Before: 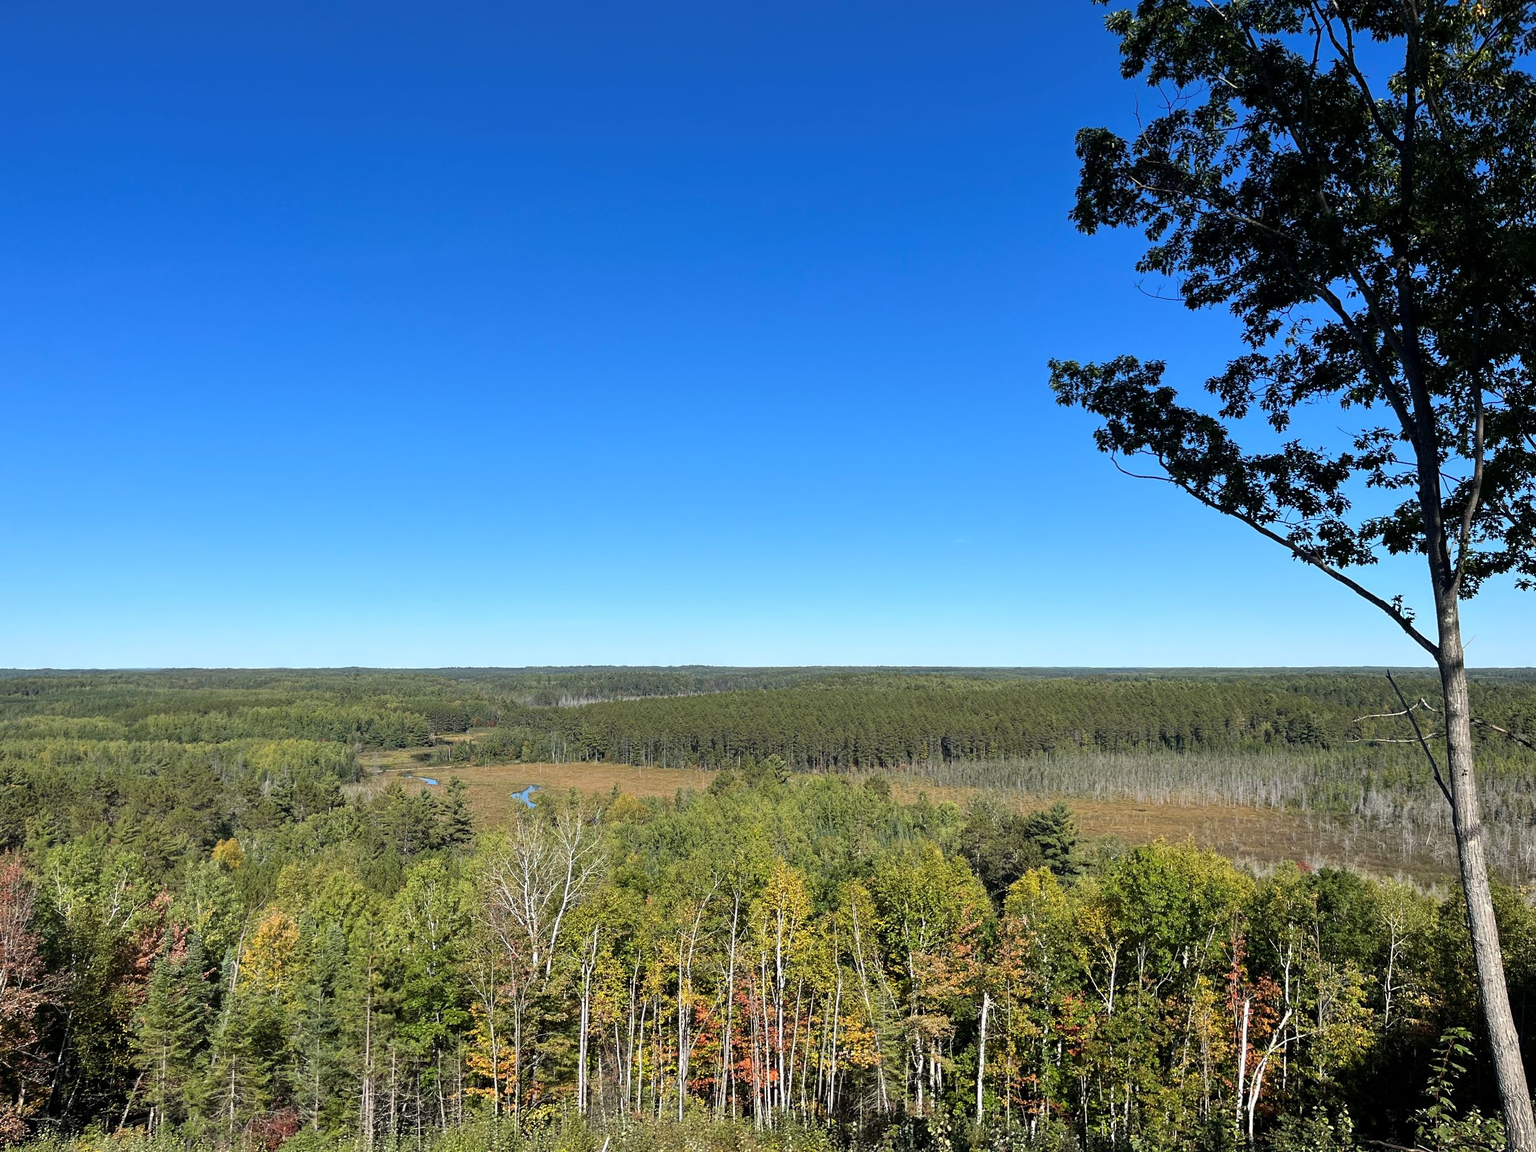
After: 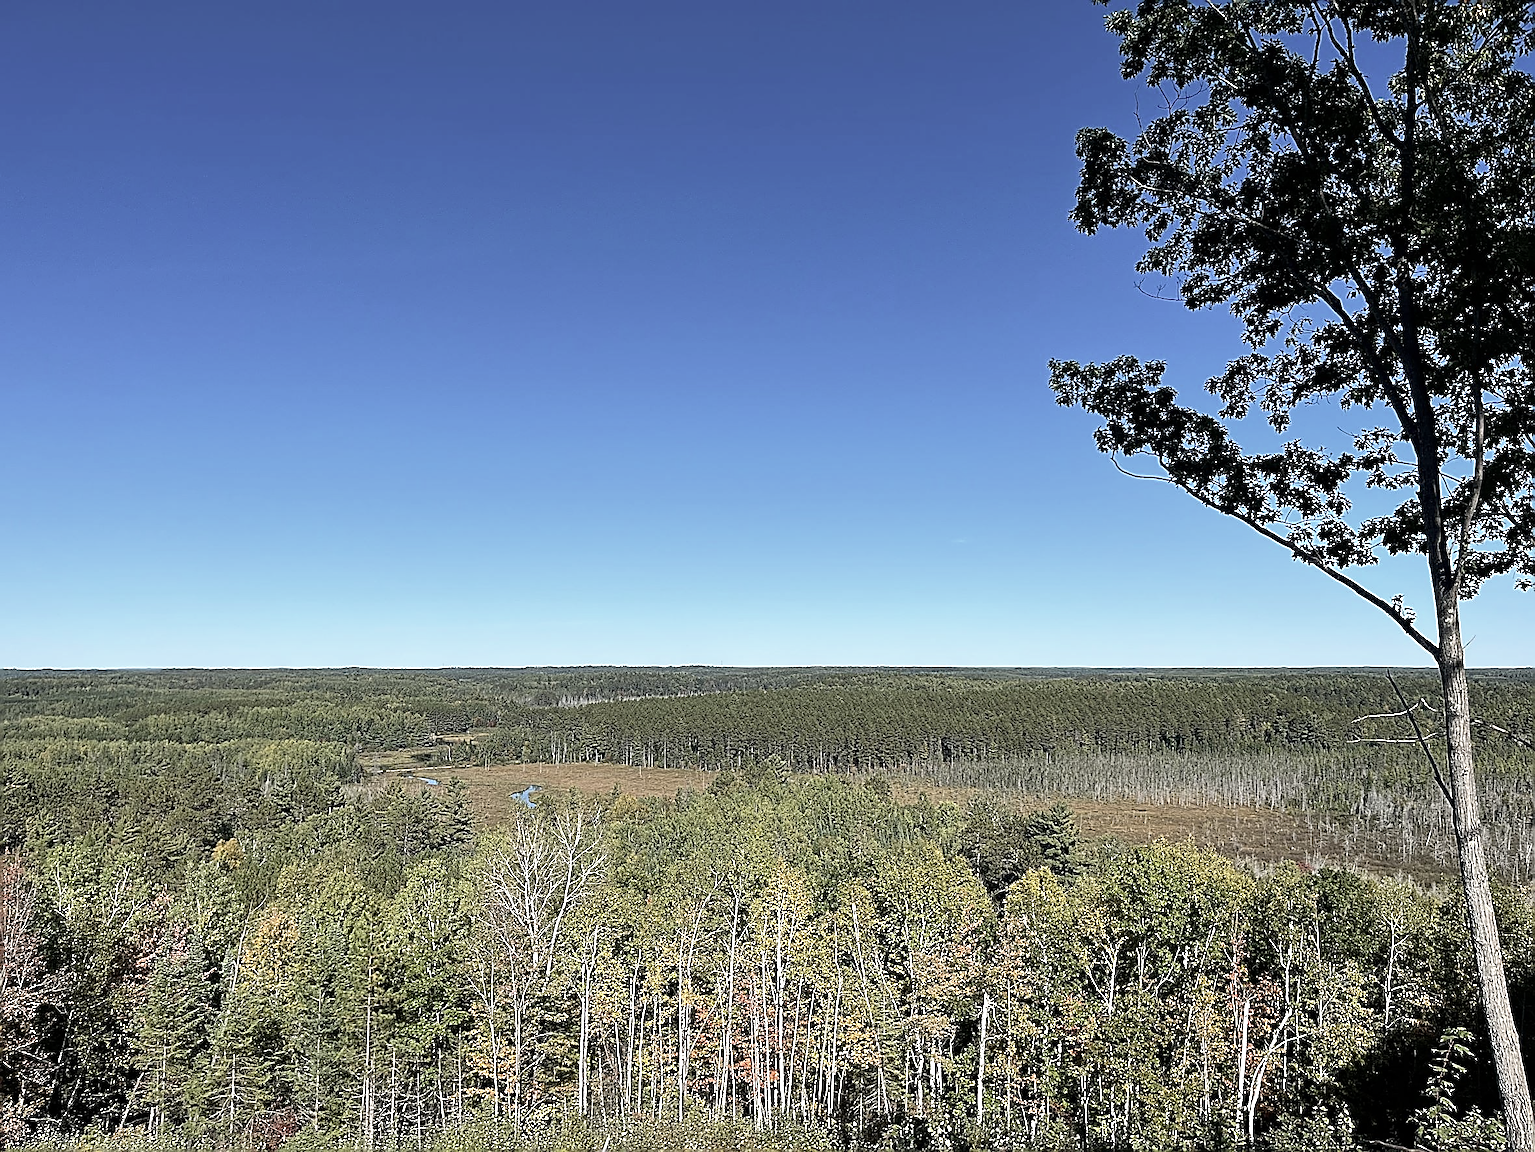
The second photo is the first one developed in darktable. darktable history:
contrast brightness saturation: contrast 0.1, saturation -0.36
sharpen: amount 2
